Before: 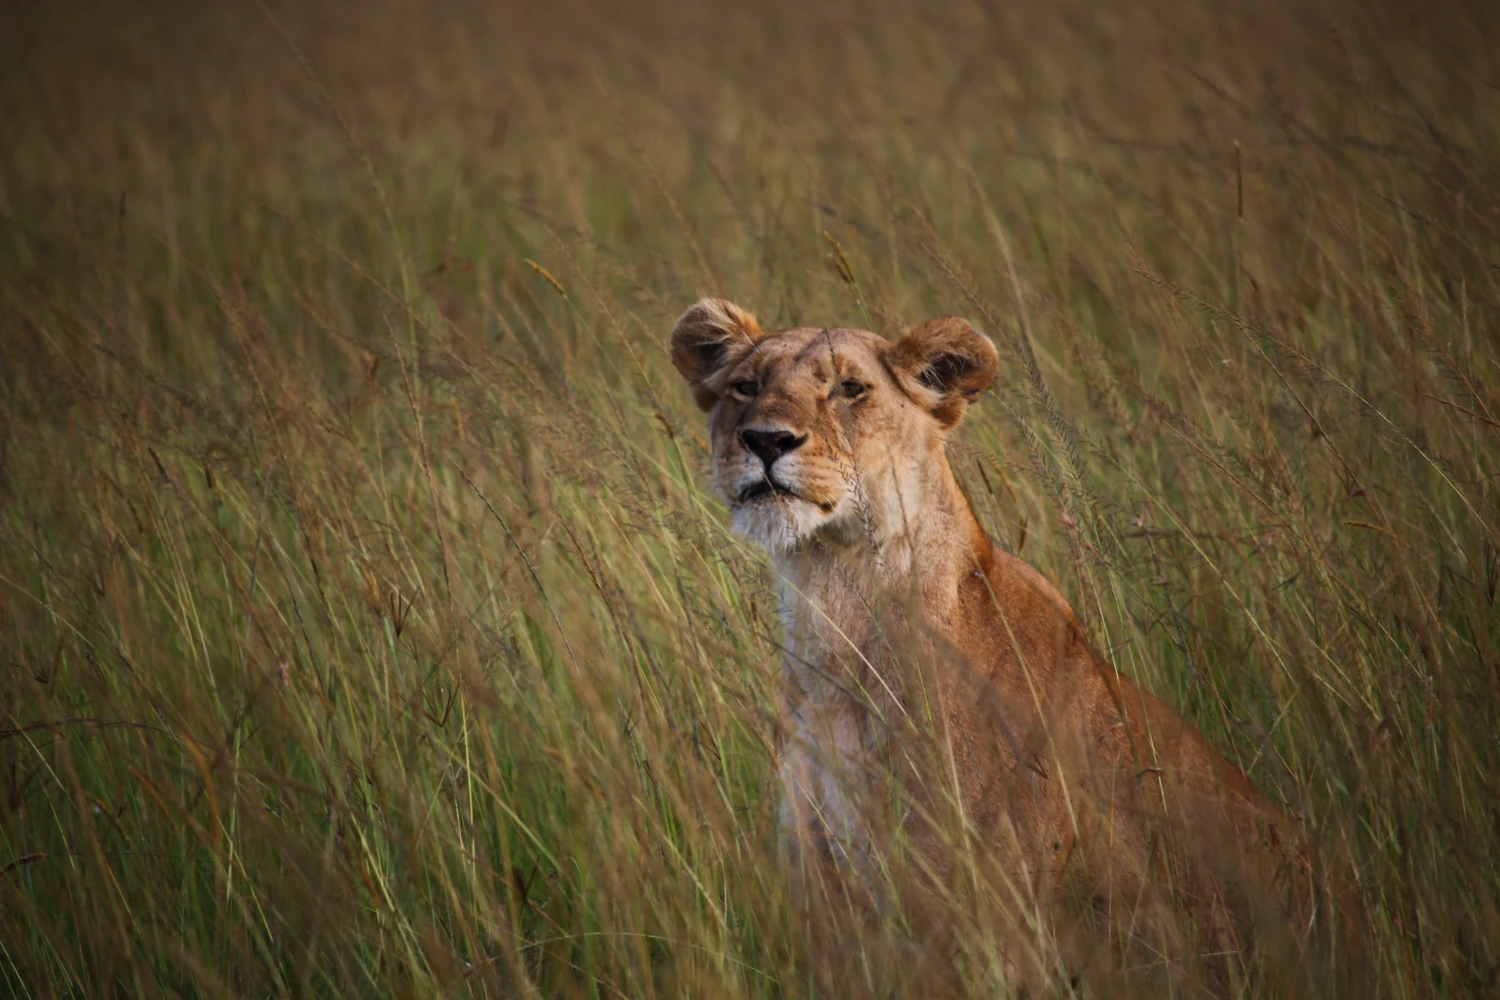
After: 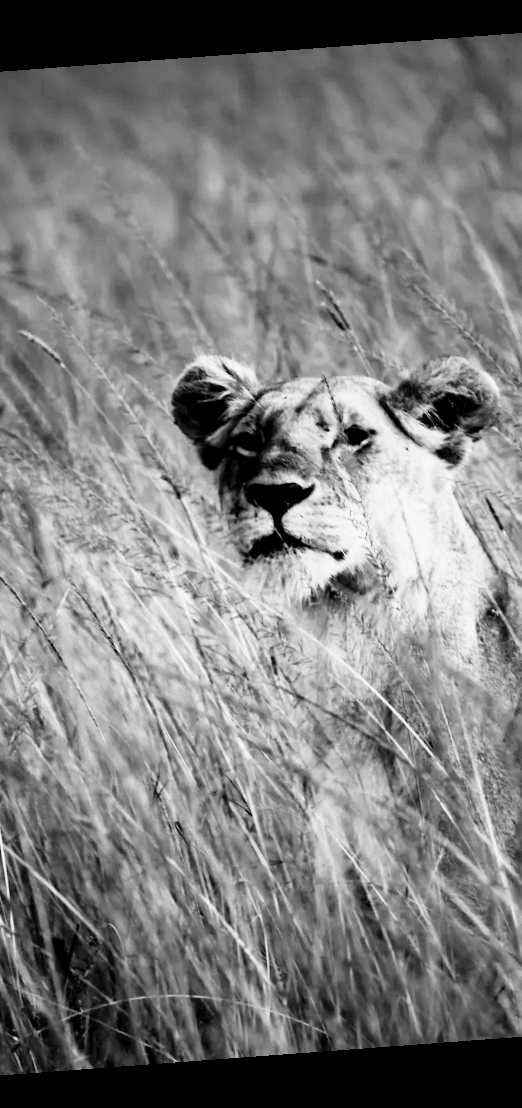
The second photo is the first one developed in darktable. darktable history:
rgb curve: curves: ch0 [(0, 0) (0.21, 0.15) (0.24, 0.21) (0.5, 0.75) (0.75, 0.96) (0.89, 0.99) (1, 1)]; ch1 [(0, 0.02) (0.21, 0.13) (0.25, 0.2) (0.5, 0.67) (0.75, 0.9) (0.89, 0.97) (1, 1)]; ch2 [(0, 0.02) (0.21, 0.13) (0.25, 0.2) (0.5, 0.67) (0.75, 0.9) (0.89, 0.97) (1, 1)], compensate middle gray true
color balance: lift [0.975, 0.993, 1, 1.015], gamma [1.1, 1, 1, 0.945], gain [1, 1.04, 1, 0.95]
rotate and perspective: rotation -4.25°, automatic cropping off
color zones: curves: ch0 [(0, 0.613) (0.01, 0.613) (0.245, 0.448) (0.498, 0.529) (0.642, 0.665) (0.879, 0.777) (0.99, 0.613)]; ch1 [(0, 0) (0.143, 0) (0.286, 0) (0.429, 0) (0.571, 0) (0.714, 0) (0.857, 0)], mix -131.09%
crop: left 33.36%, right 33.36%
monochrome: a 32, b 64, size 2.3
